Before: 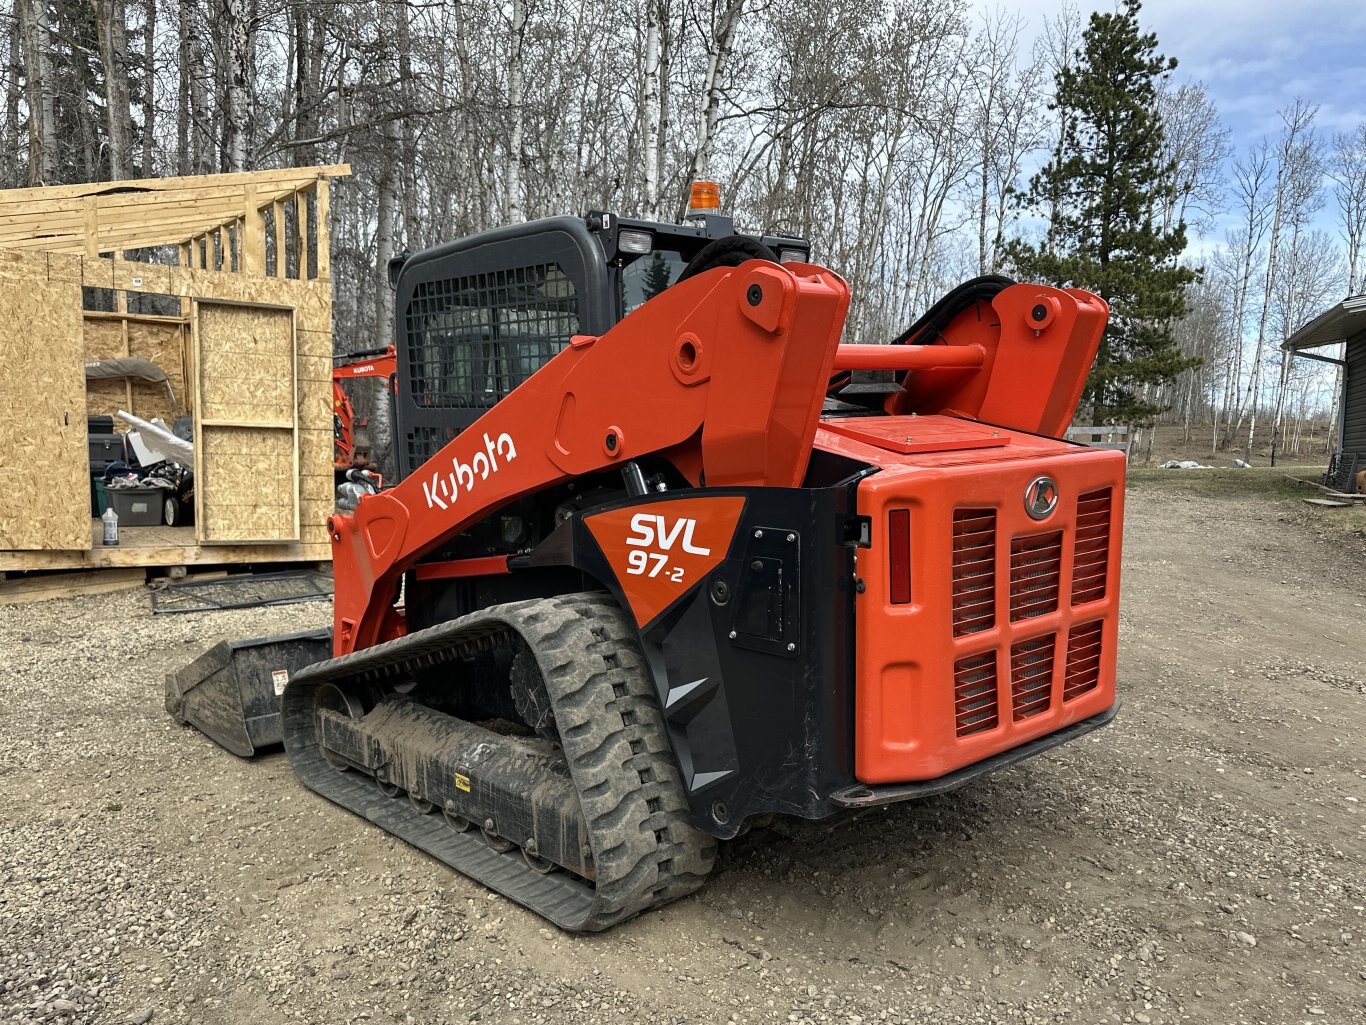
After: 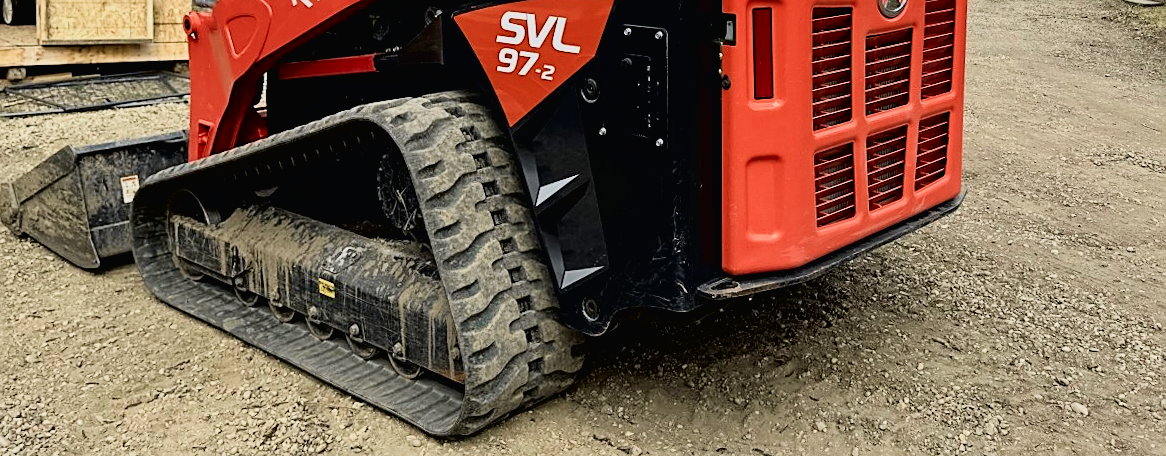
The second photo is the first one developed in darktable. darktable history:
sharpen: on, module defaults
crop and rotate: left 13.306%, top 48.129%, bottom 2.928%
rotate and perspective: rotation -0.013°, lens shift (vertical) -0.027, lens shift (horizontal) 0.178, crop left 0.016, crop right 0.989, crop top 0.082, crop bottom 0.918
tone curve: curves: ch0 [(0, 0.013) (0.054, 0.018) (0.205, 0.191) (0.289, 0.292) (0.39, 0.424) (0.493, 0.551) (0.647, 0.752) (0.796, 0.887) (1, 0.998)]; ch1 [(0, 0) (0.371, 0.339) (0.477, 0.452) (0.494, 0.495) (0.501, 0.501) (0.51, 0.516) (0.54, 0.557) (0.572, 0.605) (0.66, 0.701) (0.783, 0.804) (1, 1)]; ch2 [(0, 0) (0.32, 0.281) (0.403, 0.399) (0.441, 0.428) (0.47, 0.469) (0.498, 0.496) (0.524, 0.543) (0.551, 0.579) (0.633, 0.665) (0.7, 0.711) (1, 1)], color space Lab, independent channels, preserve colors none
filmic rgb: black relative exposure -7.32 EV, white relative exposure 5.09 EV, hardness 3.2
